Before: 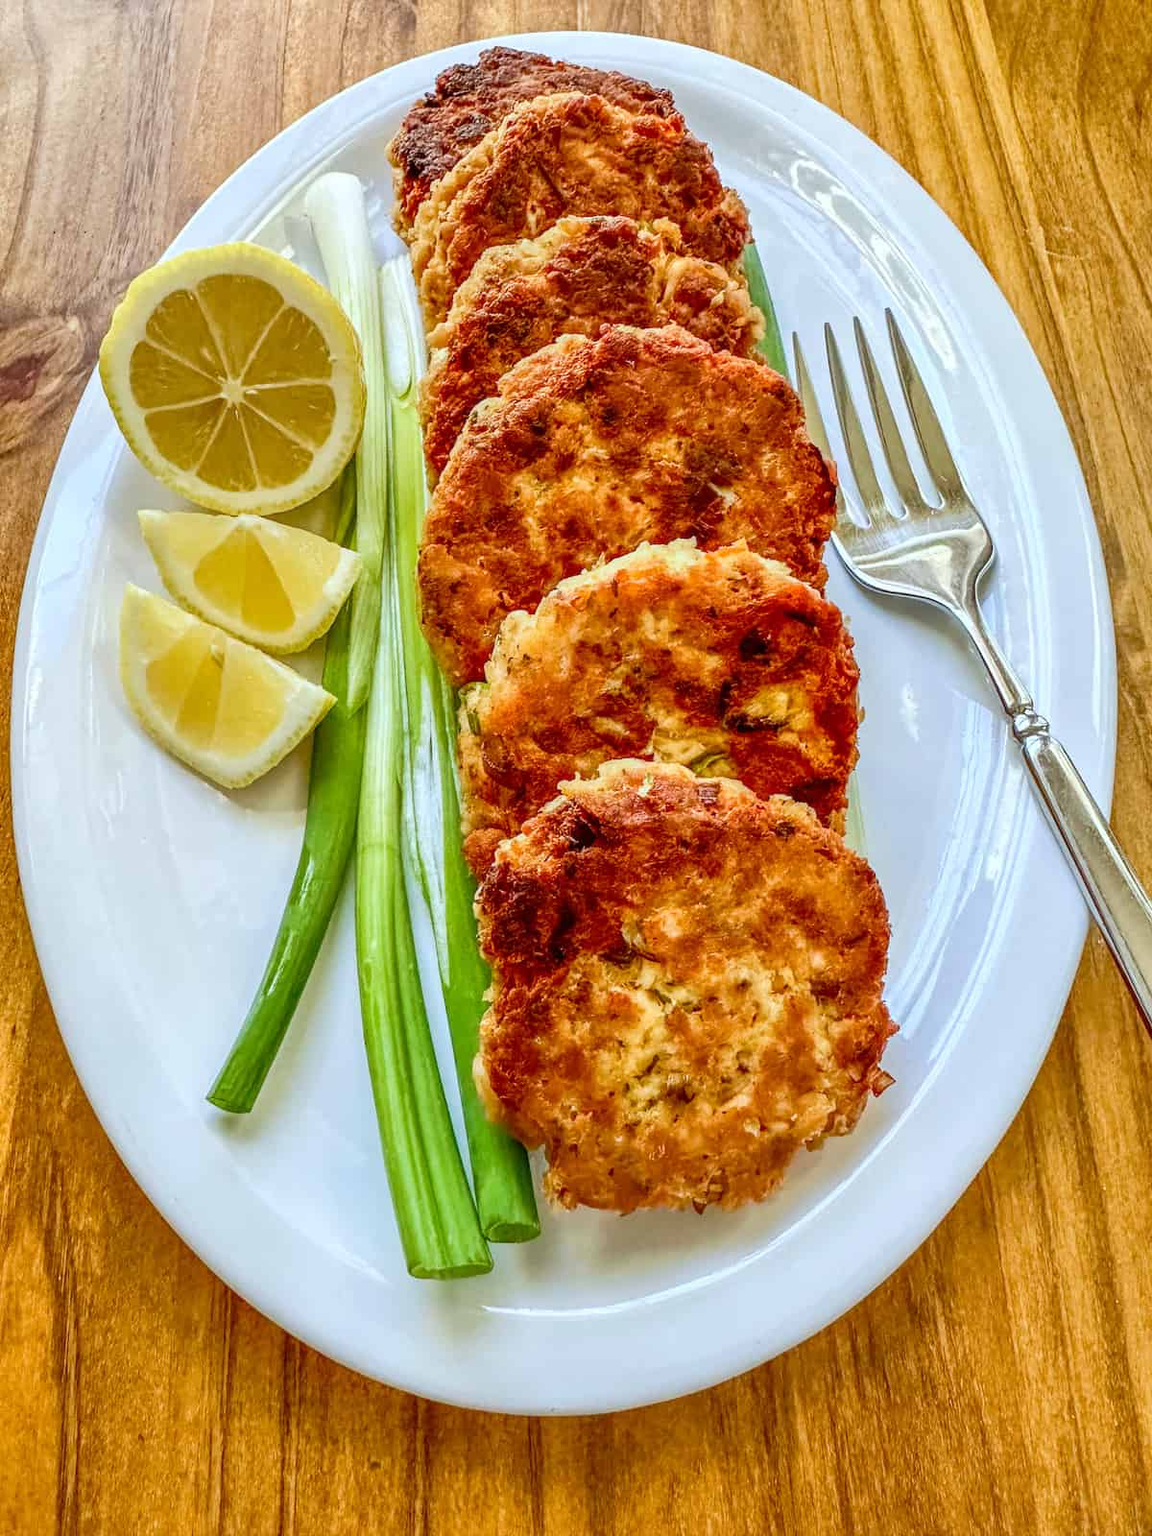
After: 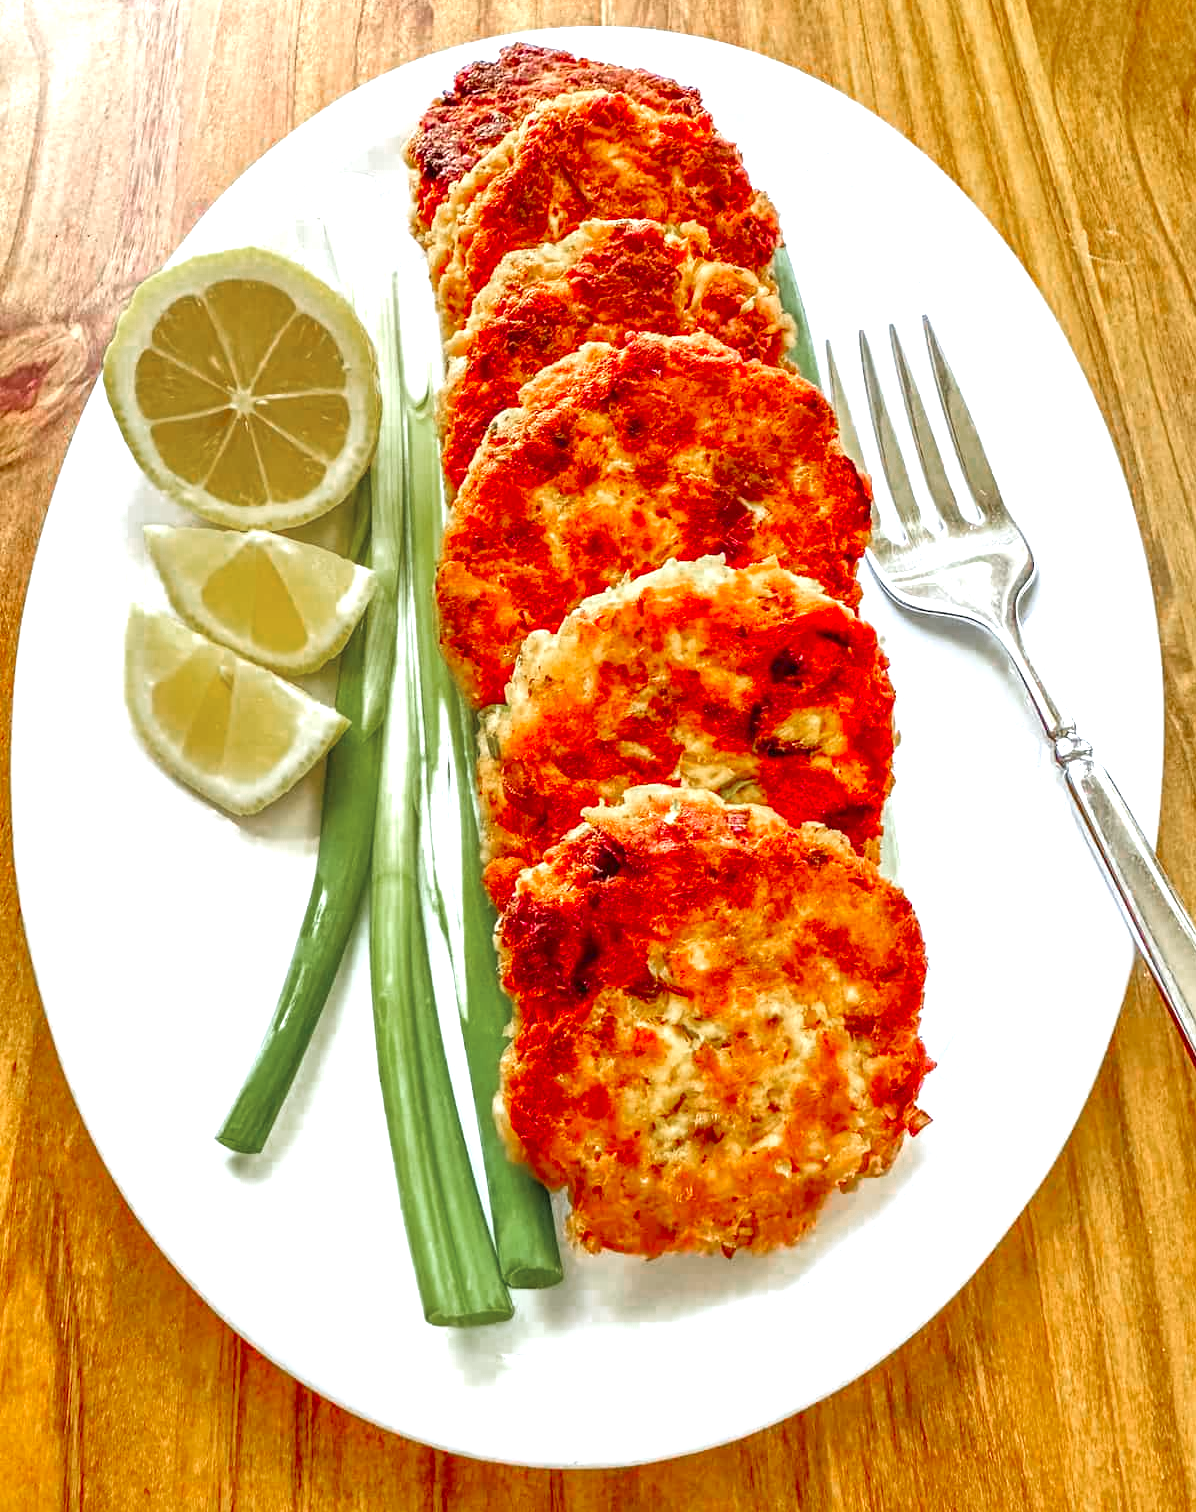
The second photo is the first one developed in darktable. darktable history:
color calibration: illuminant same as pipeline (D50), adaptation none (bypass), x 0.332, y 0.334, temperature 5009.47 K
crop: top 0.417%, right 0.264%, bottom 5.053%
exposure: black level correction 0, exposure 1.107 EV, compensate highlight preservation false
color zones: curves: ch0 [(0, 0.48) (0.209, 0.398) (0.305, 0.332) (0.429, 0.493) (0.571, 0.5) (0.714, 0.5) (0.857, 0.5) (1, 0.48)]; ch1 [(0, 0.736) (0.143, 0.625) (0.225, 0.371) (0.429, 0.256) (0.571, 0.241) (0.714, 0.213) (0.857, 0.48) (1, 0.736)]; ch2 [(0, 0.448) (0.143, 0.498) (0.286, 0.5) (0.429, 0.5) (0.571, 0.5) (0.714, 0.5) (0.857, 0.5) (1, 0.448)]
